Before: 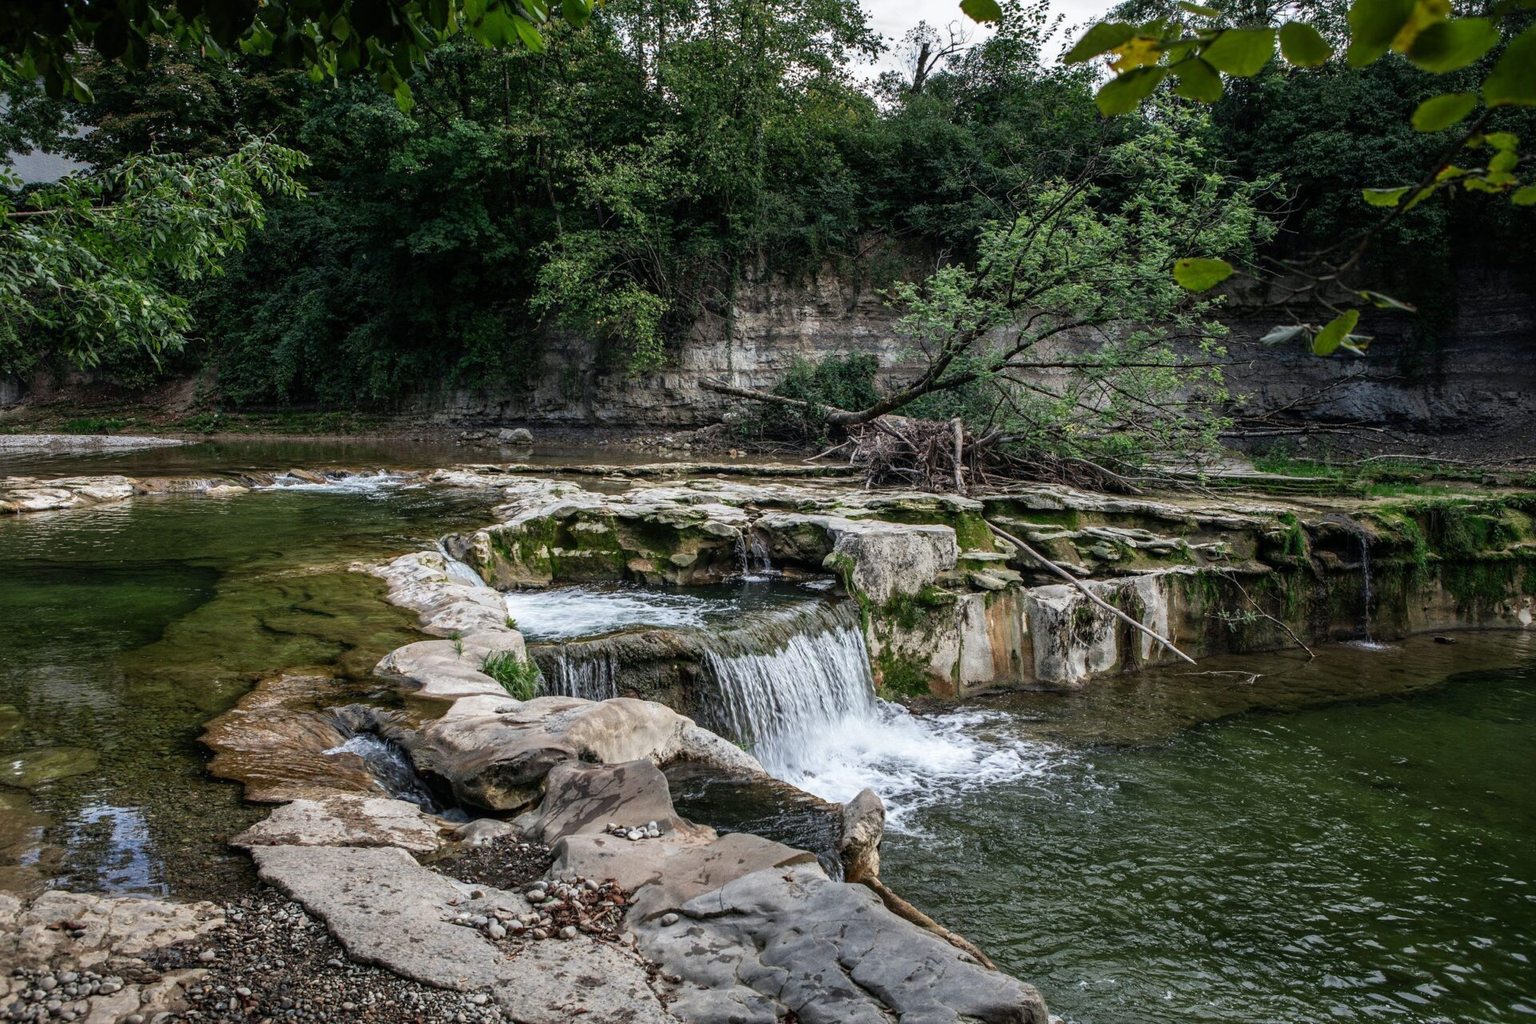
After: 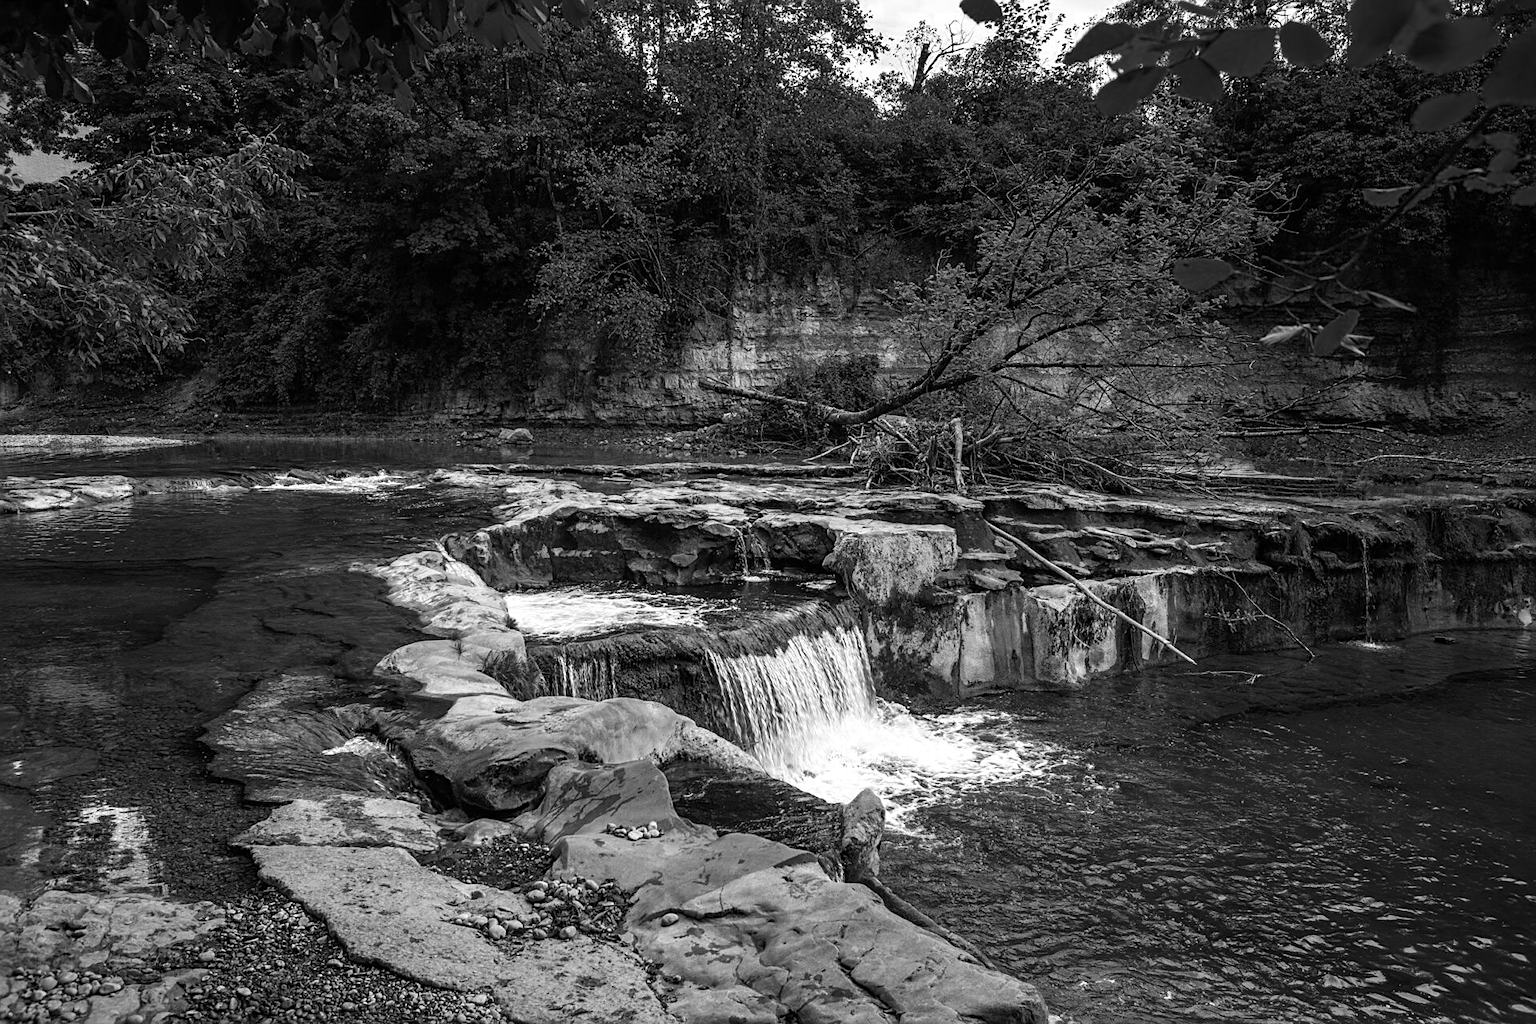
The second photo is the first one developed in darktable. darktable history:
sharpen: on, module defaults
color zones: curves: ch0 [(0.287, 0.048) (0.493, 0.484) (0.737, 0.816)]; ch1 [(0, 0) (0.143, 0) (0.286, 0) (0.429, 0) (0.571, 0) (0.714, 0) (0.857, 0)]
